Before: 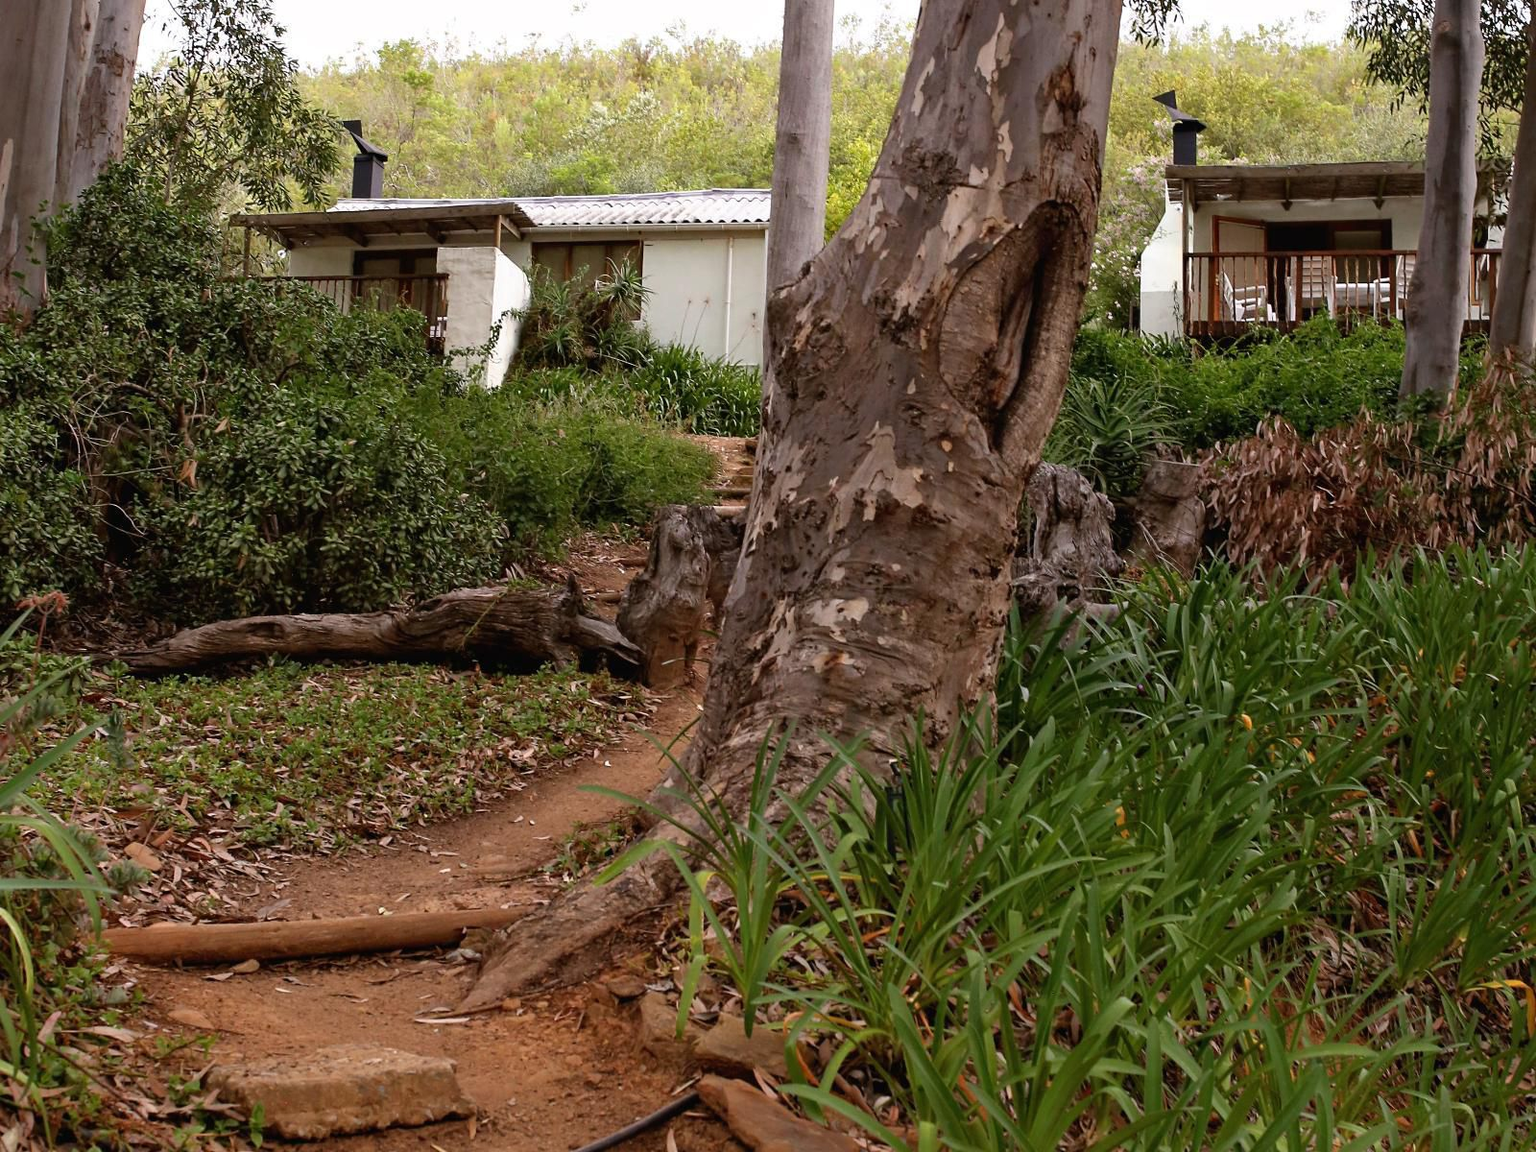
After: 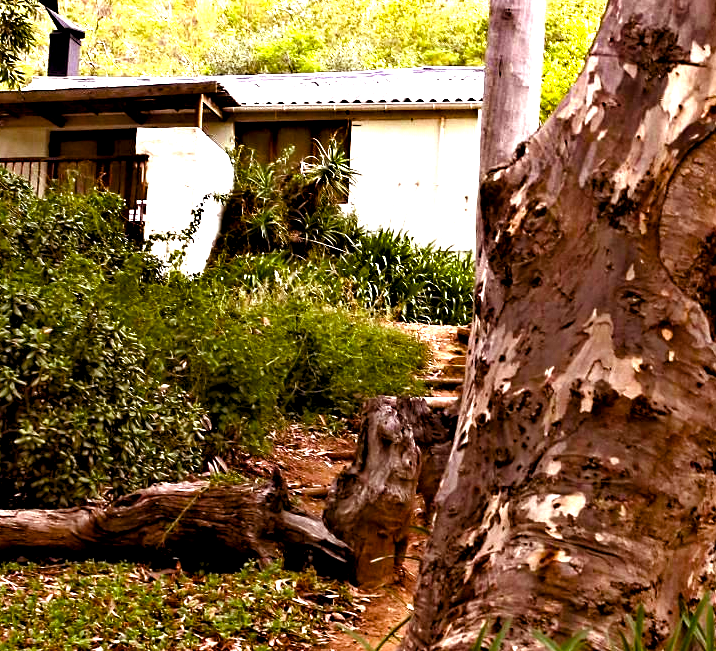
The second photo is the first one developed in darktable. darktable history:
contrast equalizer: octaves 7, y [[0.6 ×6], [0.55 ×6], [0 ×6], [0 ×6], [0 ×6]]
tone equalizer: -8 EV 0.001 EV, -7 EV -0.003 EV, -6 EV 0.002 EV, -5 EV -0.04 EV, -4 EV -0.146 EV, -3 EV -0.153 EV, -2 EV 0.217 EV, -1 EV 0.704 EV, +0 EV 0.481 EV
crop: left 19.997%, top 10.877%, right 35.223%, bottom 34.85%
color balance rgb: power › chroma 1.561%, power › hue 26.92°, perceptual saturation grading › global saturation 20%, perceptual saturation grading › highlights -25.228%, perceptual saturation grading › shadows 25.159%, perceptual brilliance grading › global brilliance 20.234%, global vibrance 20%
